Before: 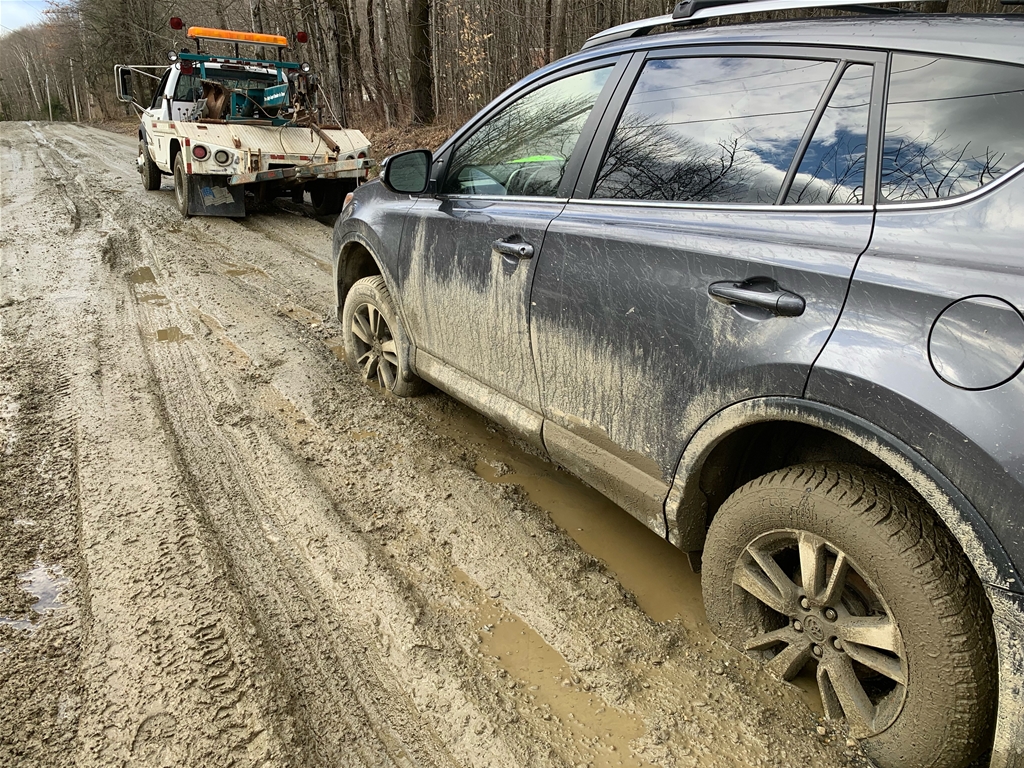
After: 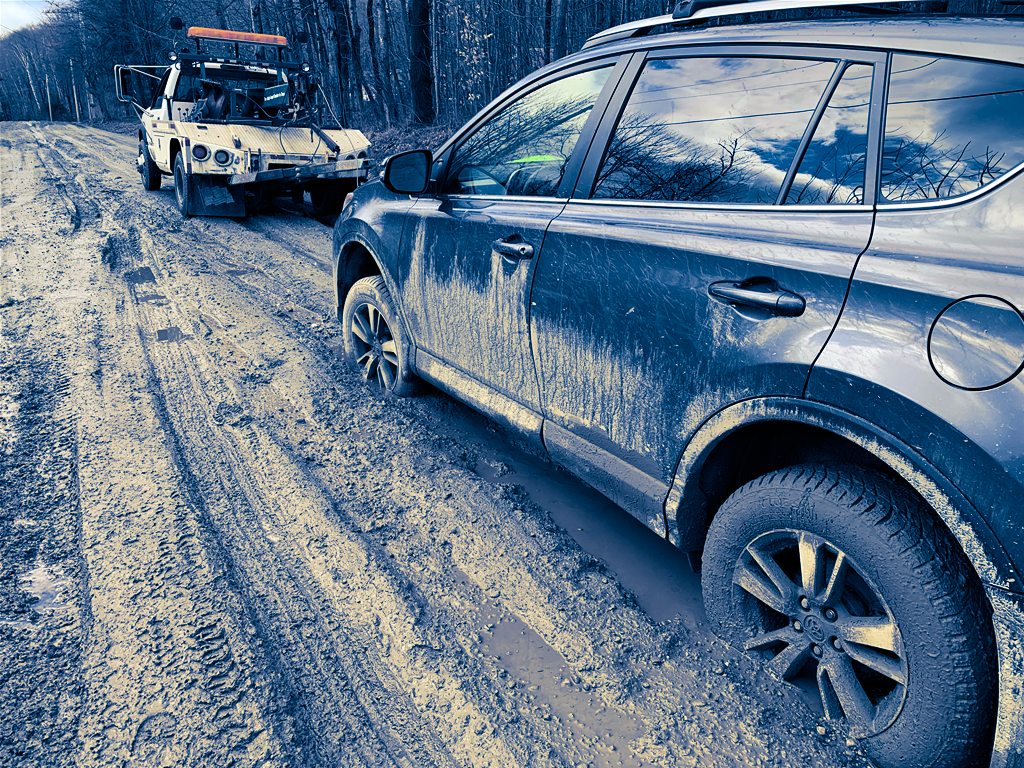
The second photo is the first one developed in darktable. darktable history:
split-toning: shadows › hue 226.8°, shadows › saturation 1, highlights › saturation 0, balance -61.41
haze removal: compatibility mode true, adaptive false
